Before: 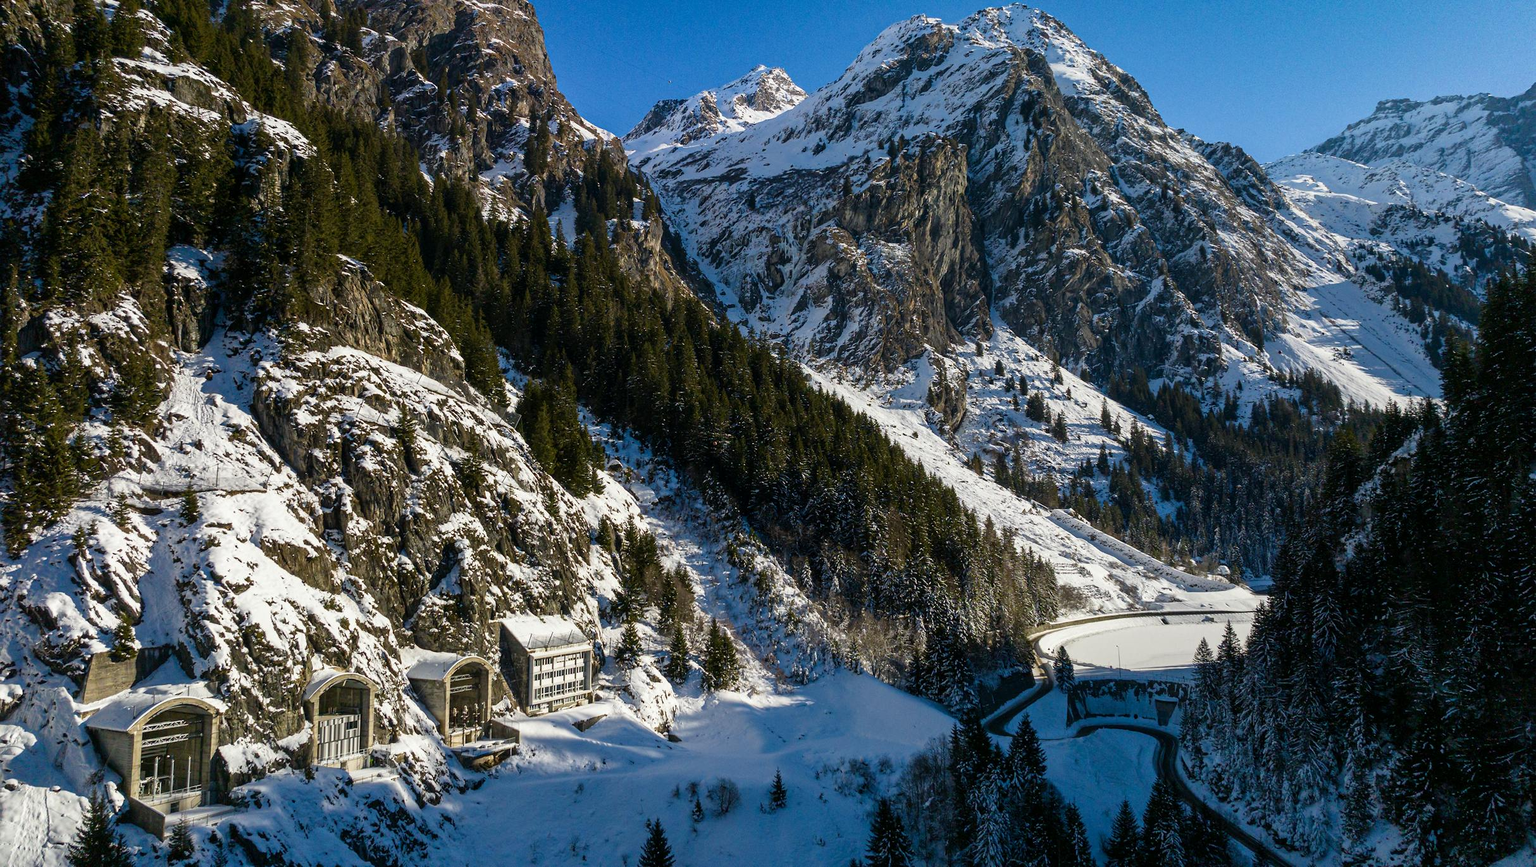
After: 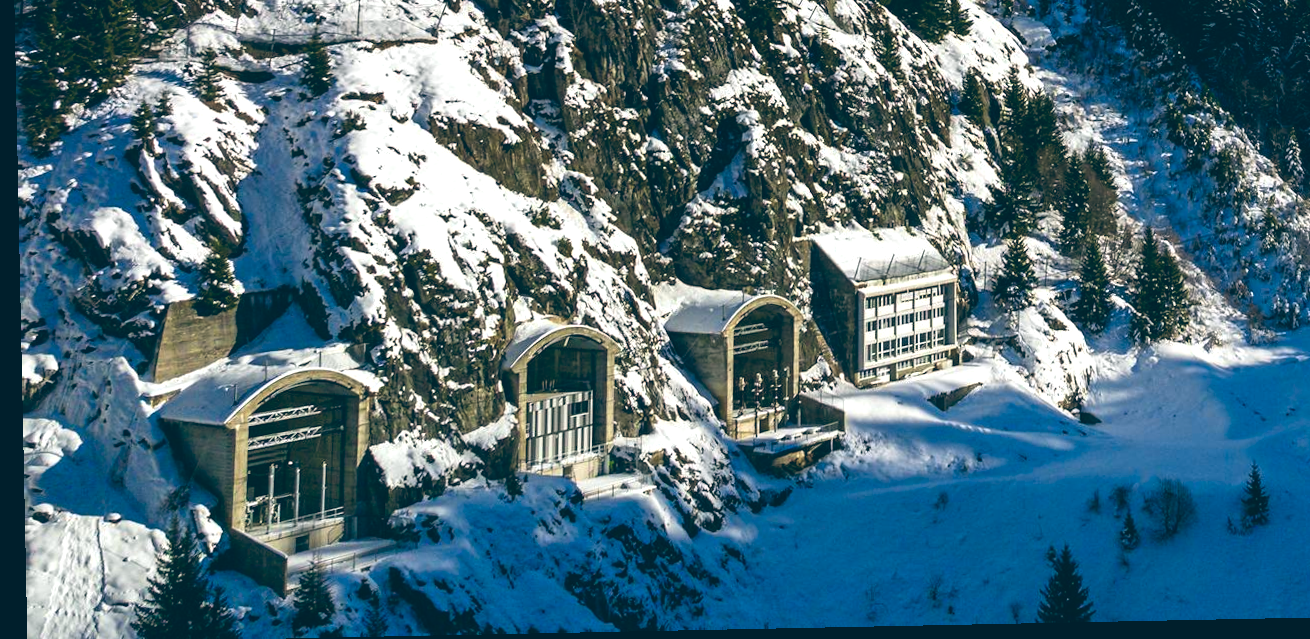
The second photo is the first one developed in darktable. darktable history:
color contrast: green-magenta contrast 1.1, blue-yellow contrast 1.1, unbound 0
rotate and perspective: rotation -1.17°, automatic cropping off
crop and rotate: top 54.778%, right 46.61%, bottom 0.159%
color balance: lift [1.016, 0.983, 1, 1.017], gamma [0.958, 1, 1, 1], gain [0.981, 1.007, 0.993, 1.002], input saturation 118.26%, contrast 13.43%, contrast fulcrum 21.62%, output saturation 82.76%
